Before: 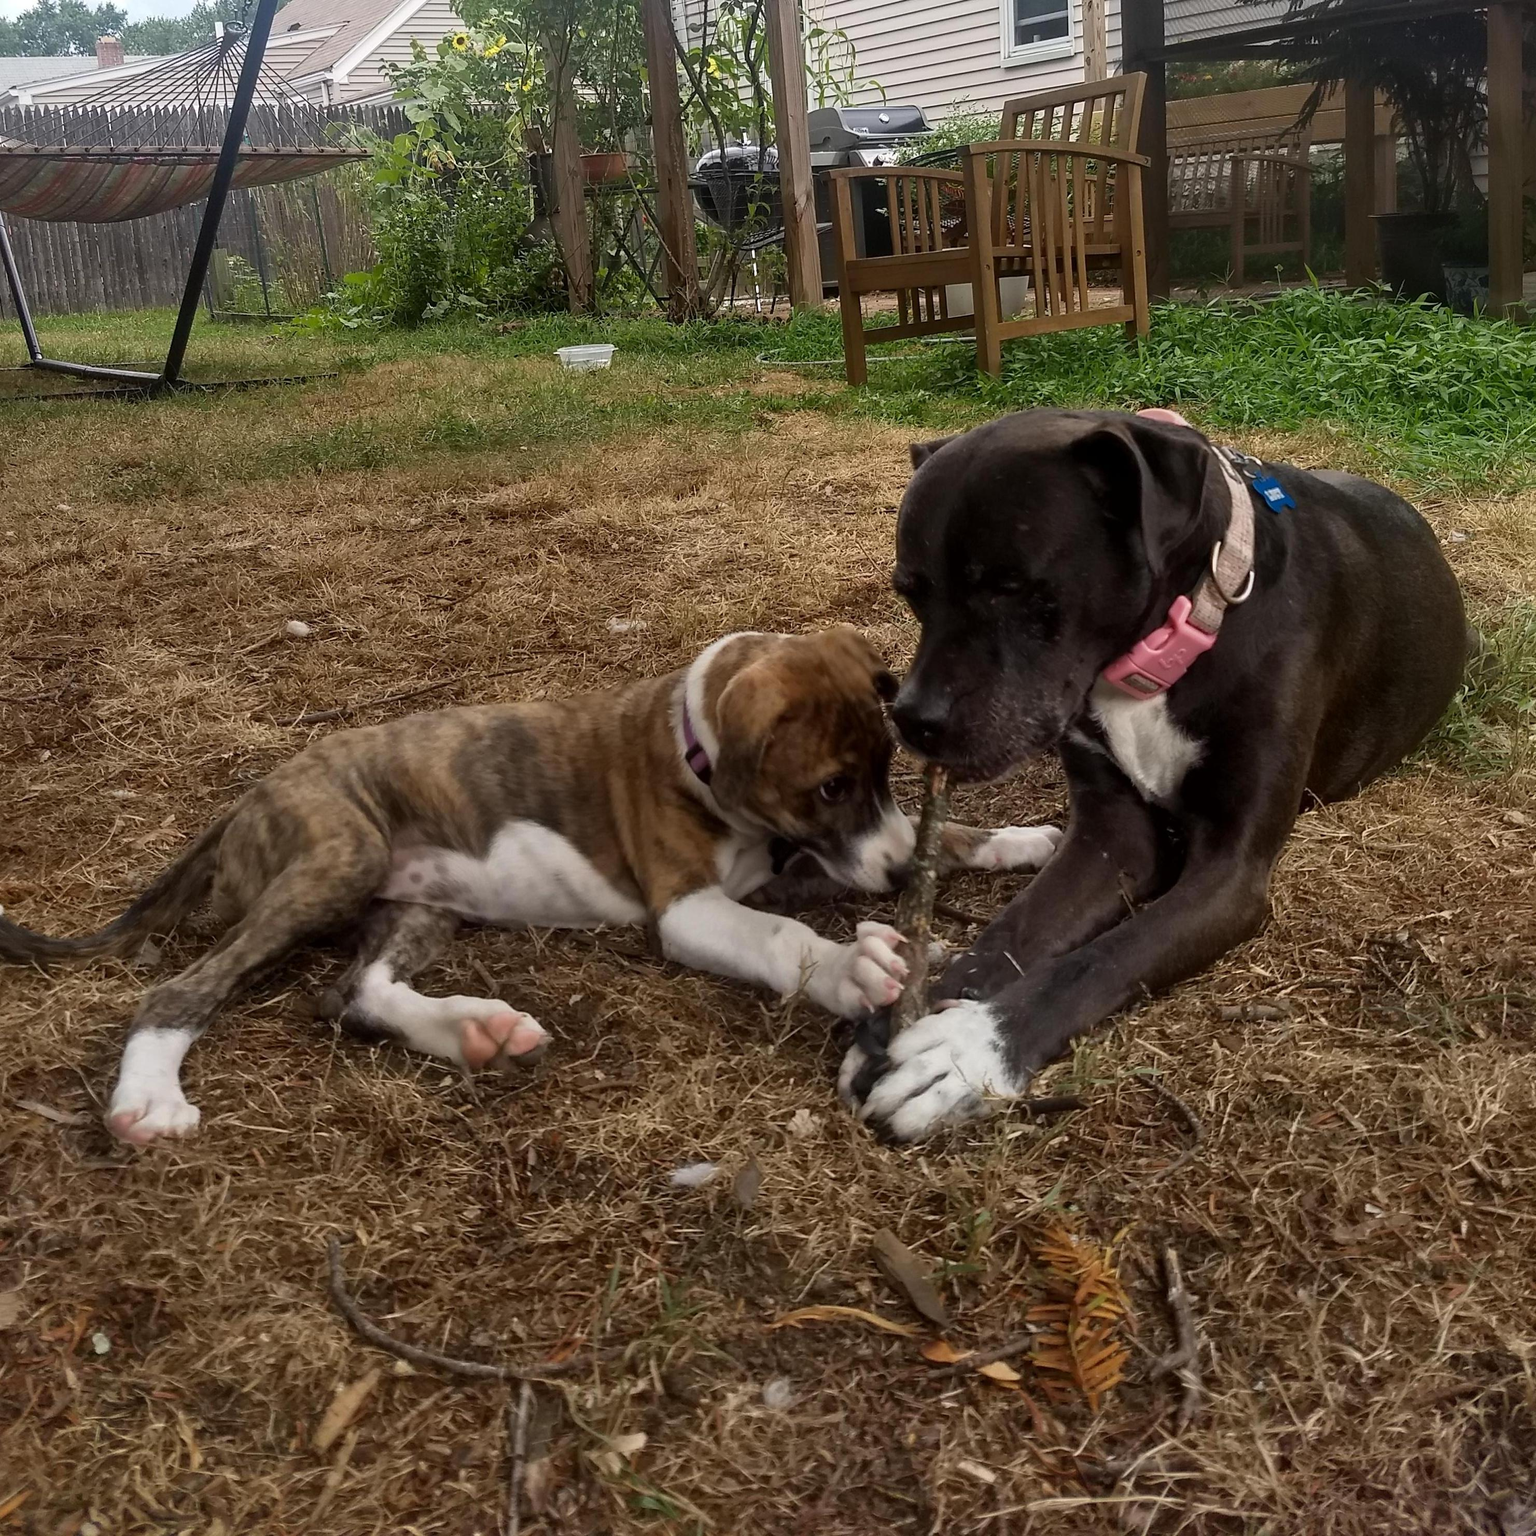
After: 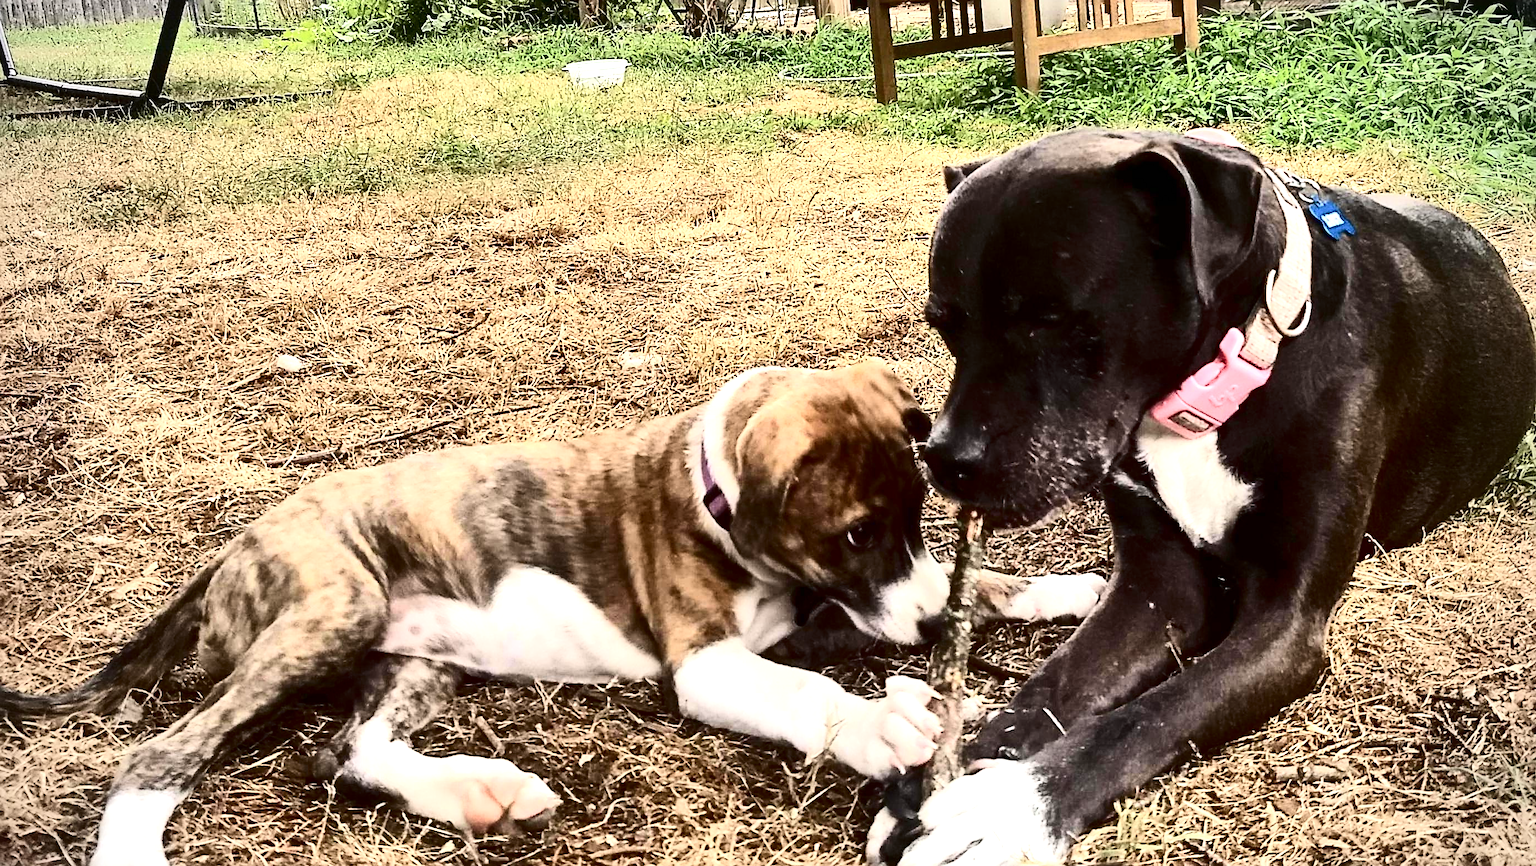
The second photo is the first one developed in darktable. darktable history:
exposure: black level correction 0, exposure 1.882 EV, compensate highlight preservation false
sharpen: radius 3.079
crop: left 1.793%, top 18.825%, right 4.615%, bottom 28.364%
contrast brightness saturation: contrast 0.489, saturation -0.1
vignetting: fall-off radius 60.84%, unbound false
